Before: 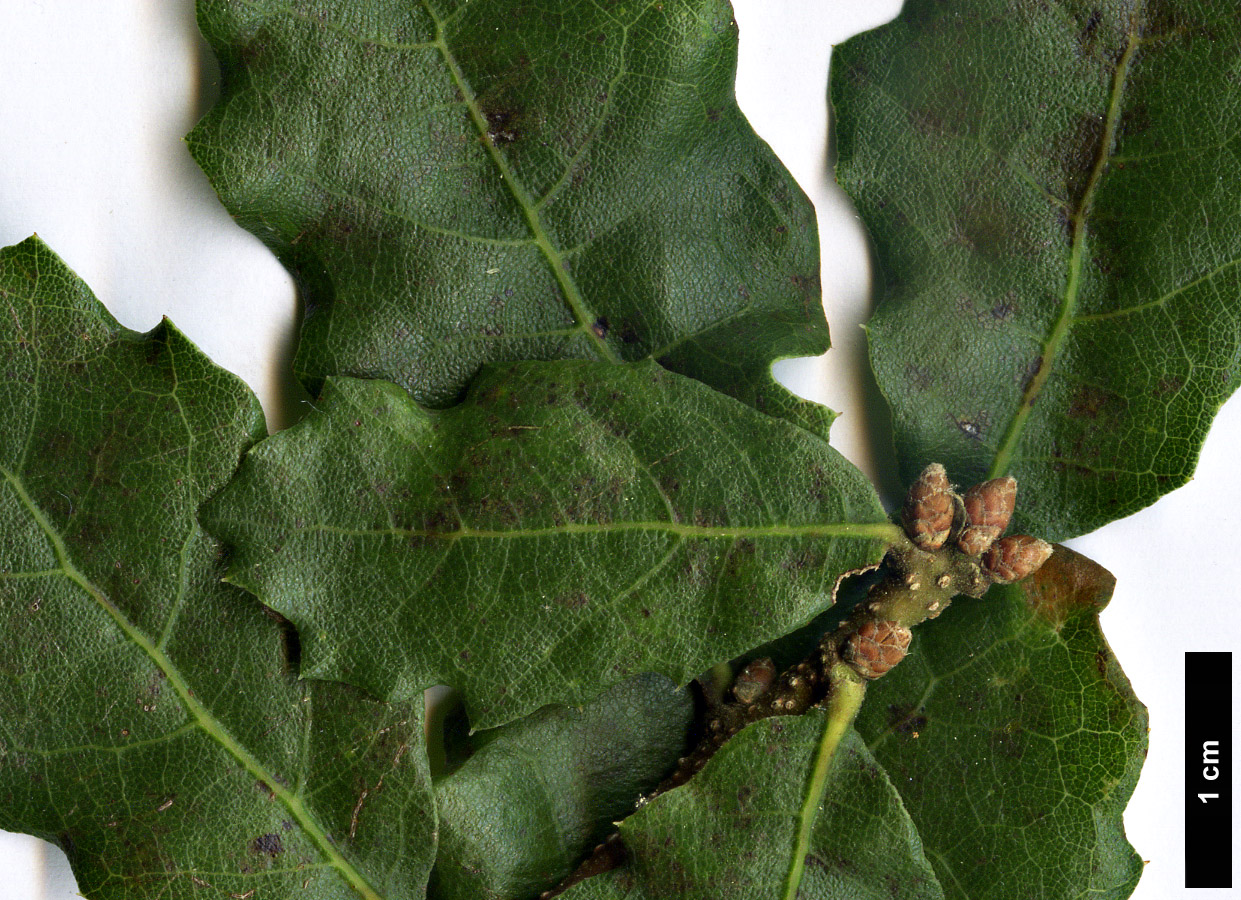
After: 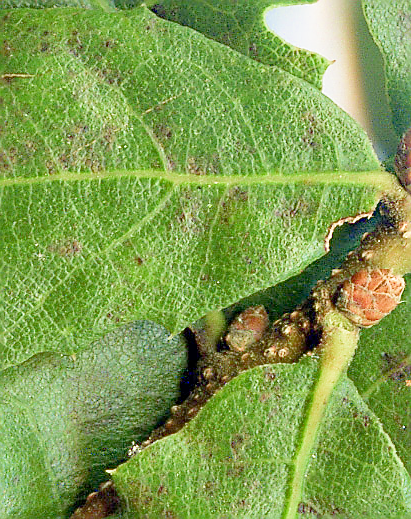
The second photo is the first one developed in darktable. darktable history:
crop: left 40.878%, top 39.176%, right 25.993%, bottom 3.081%
color zones: curves: ch1 [(0.25, 0.5) (0.747, 0.71)]
filmic rgb: middle gray luminance 2.5%, black relative exposure -10 EV, white relative exposure 7 EV, threshold 6 EV, dynamic range scaling 10%, target black luminance 0%, hardness 3.19, latitude 44.39%, contrast 0.682, highlights saturation mix 5%, shadows ↔ highlights balance 13.63%, add noise in highlights 0, color science v3 (2019), use custom middle-gray values true, iterations of high-quality reconstruction 0, contrast in highlights soft, enable highlight reconstruction true
sharpen: radius 1.4, amount 1.25, threshold 0.7
